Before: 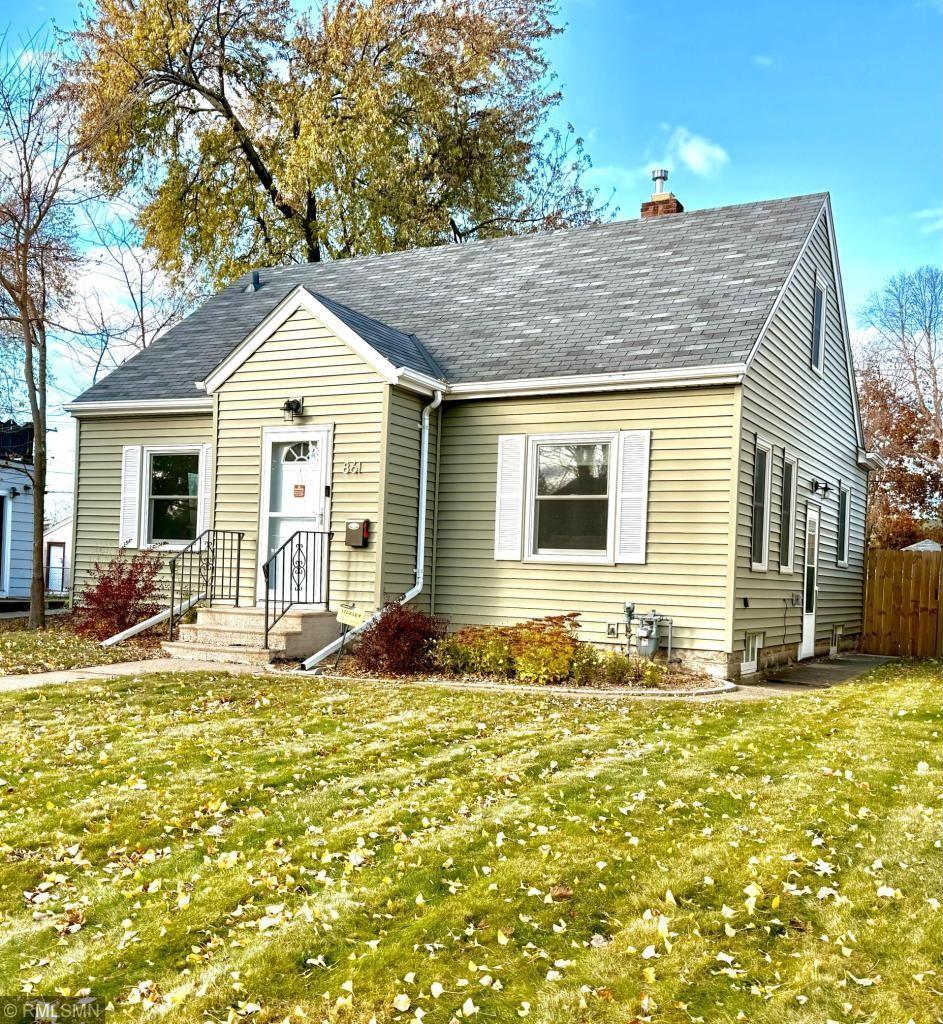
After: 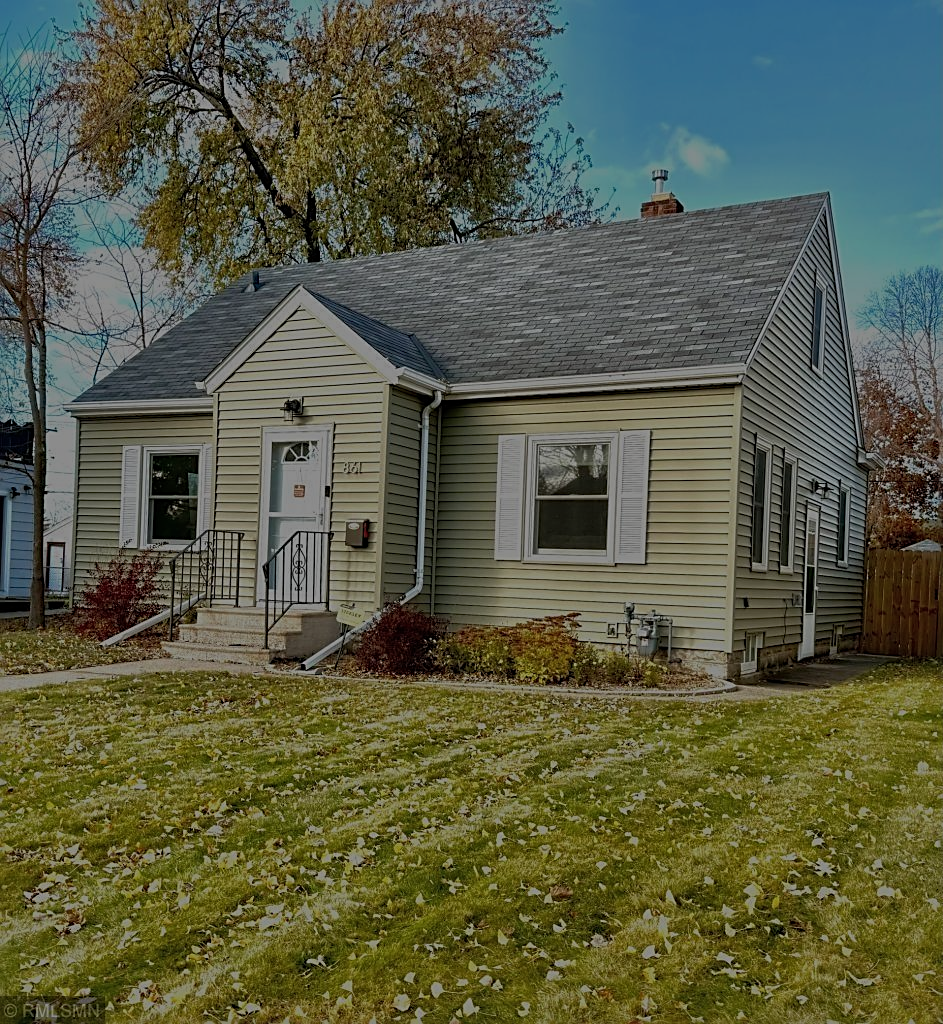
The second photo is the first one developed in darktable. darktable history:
exposure: exposure -1.942 EV, compensate highlight preservation false
shadows and highlights: shadows 39.95, highlights -60.11
sharpen: on, module defaults
